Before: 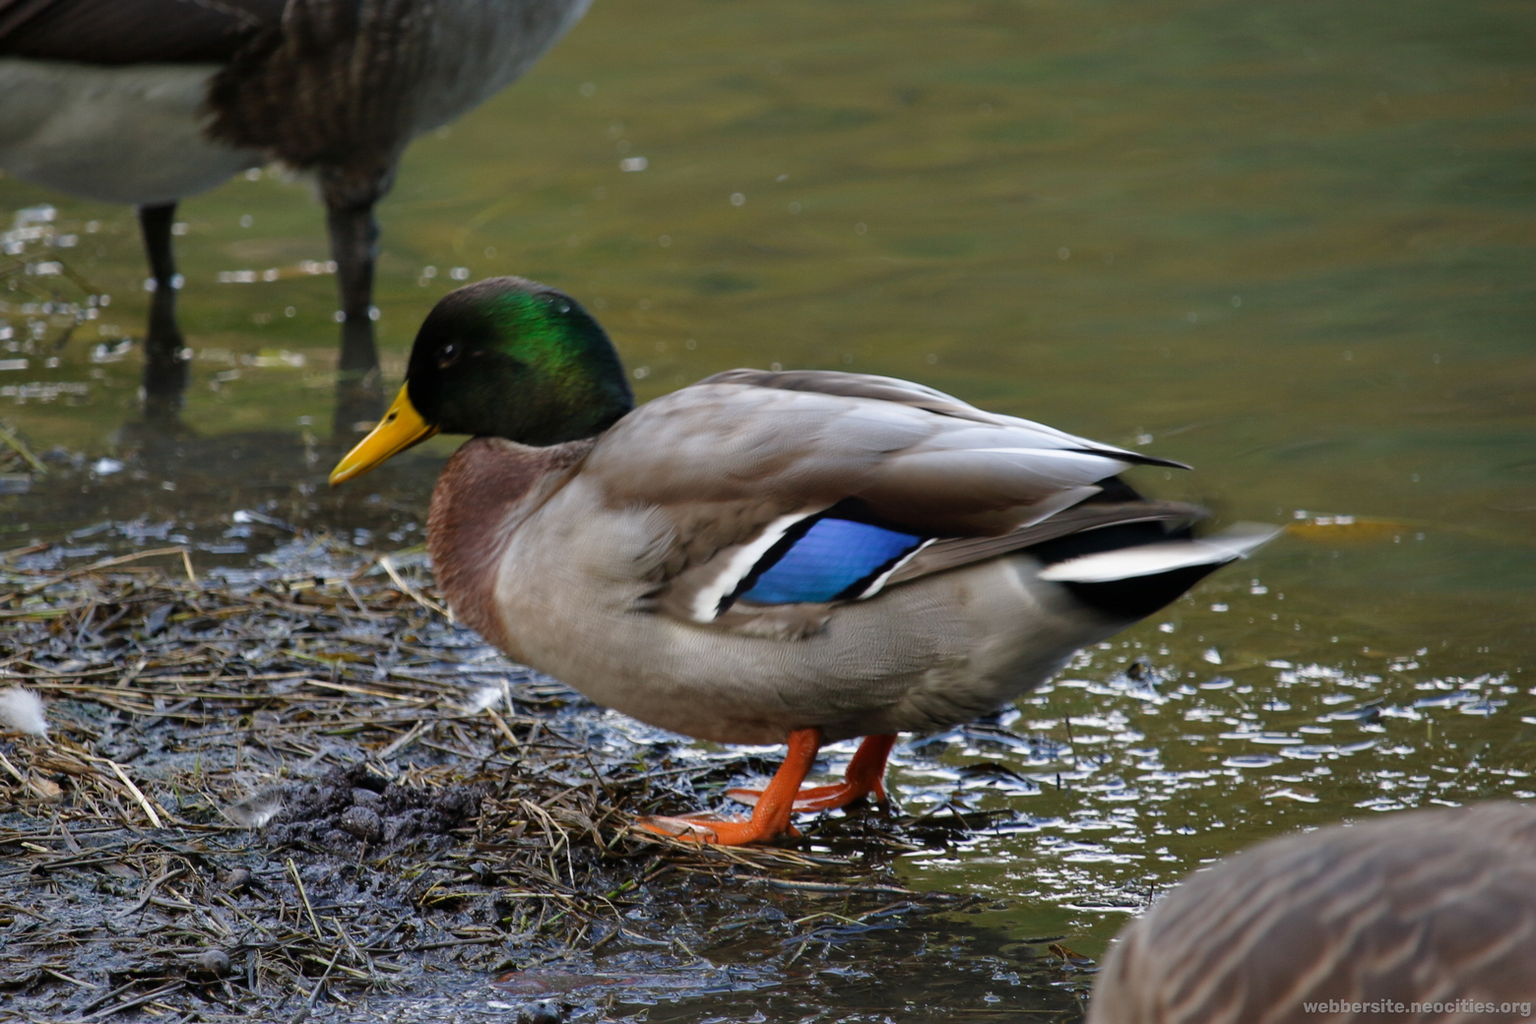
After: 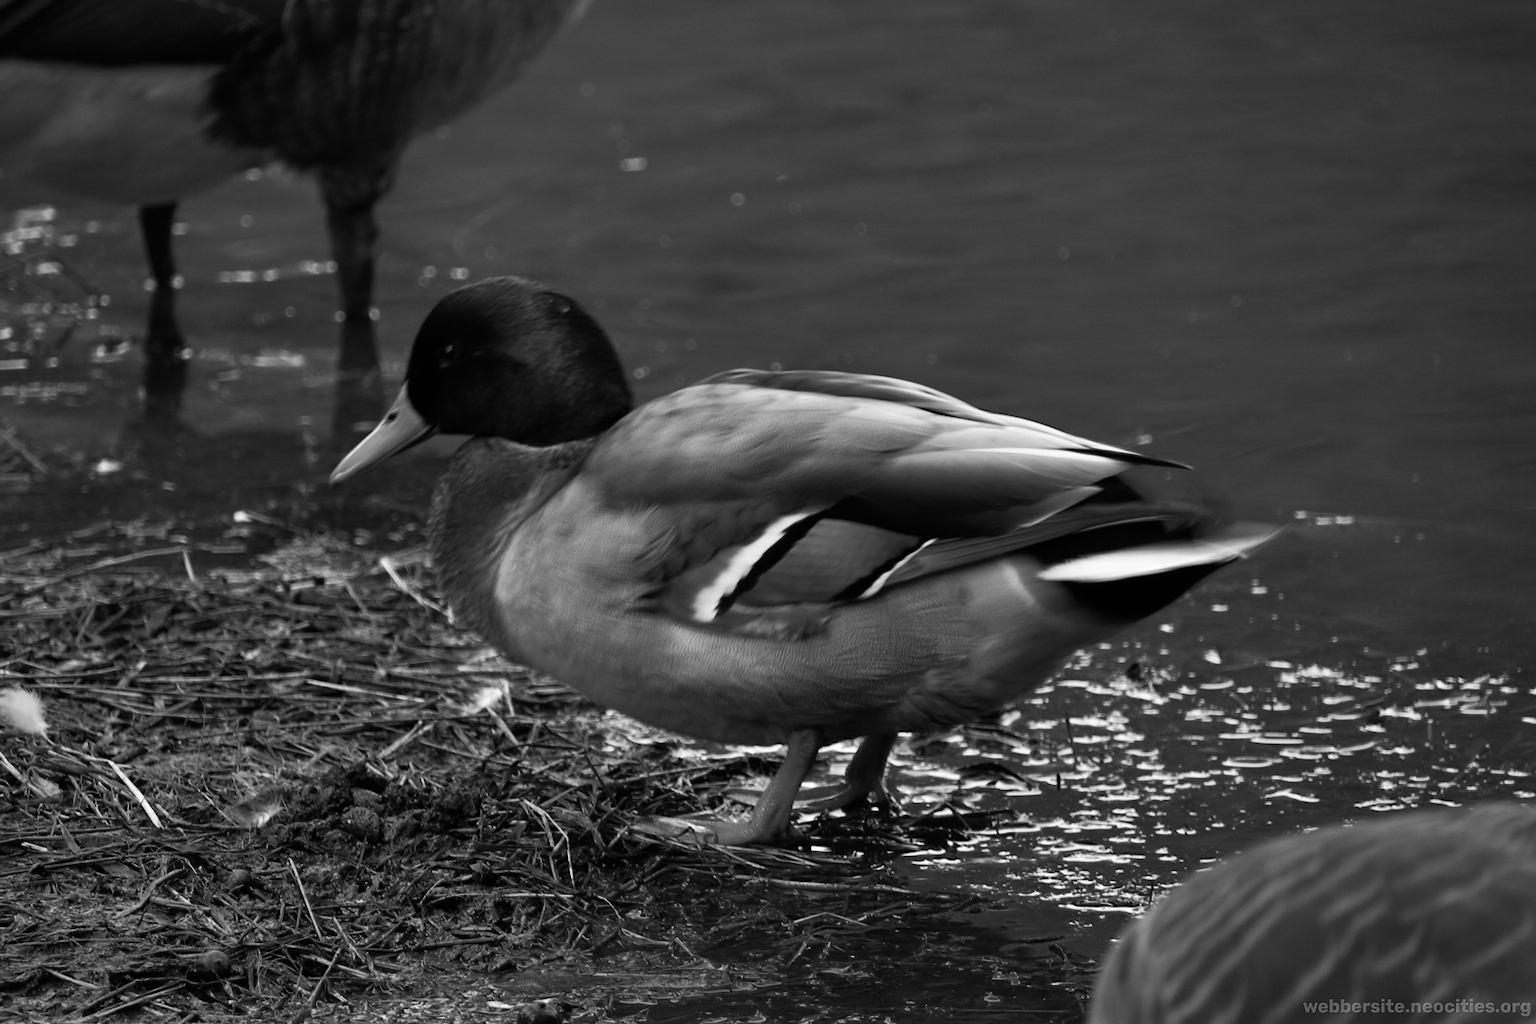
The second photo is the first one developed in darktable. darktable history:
color balance rgb: perceptual saturation grading › highlights -31.88%, perceptual saturation grading › mid-tones 5.8%, perceptual saturation grading › shadows 18.12%, perceptual brilliance grading › highlights 3.62%, perceptual brilliance grading › mid-tones -18.12%, perceptual brilliance grading › shadows -41.3%
monochrome: a 32, b 64, size 2.3
